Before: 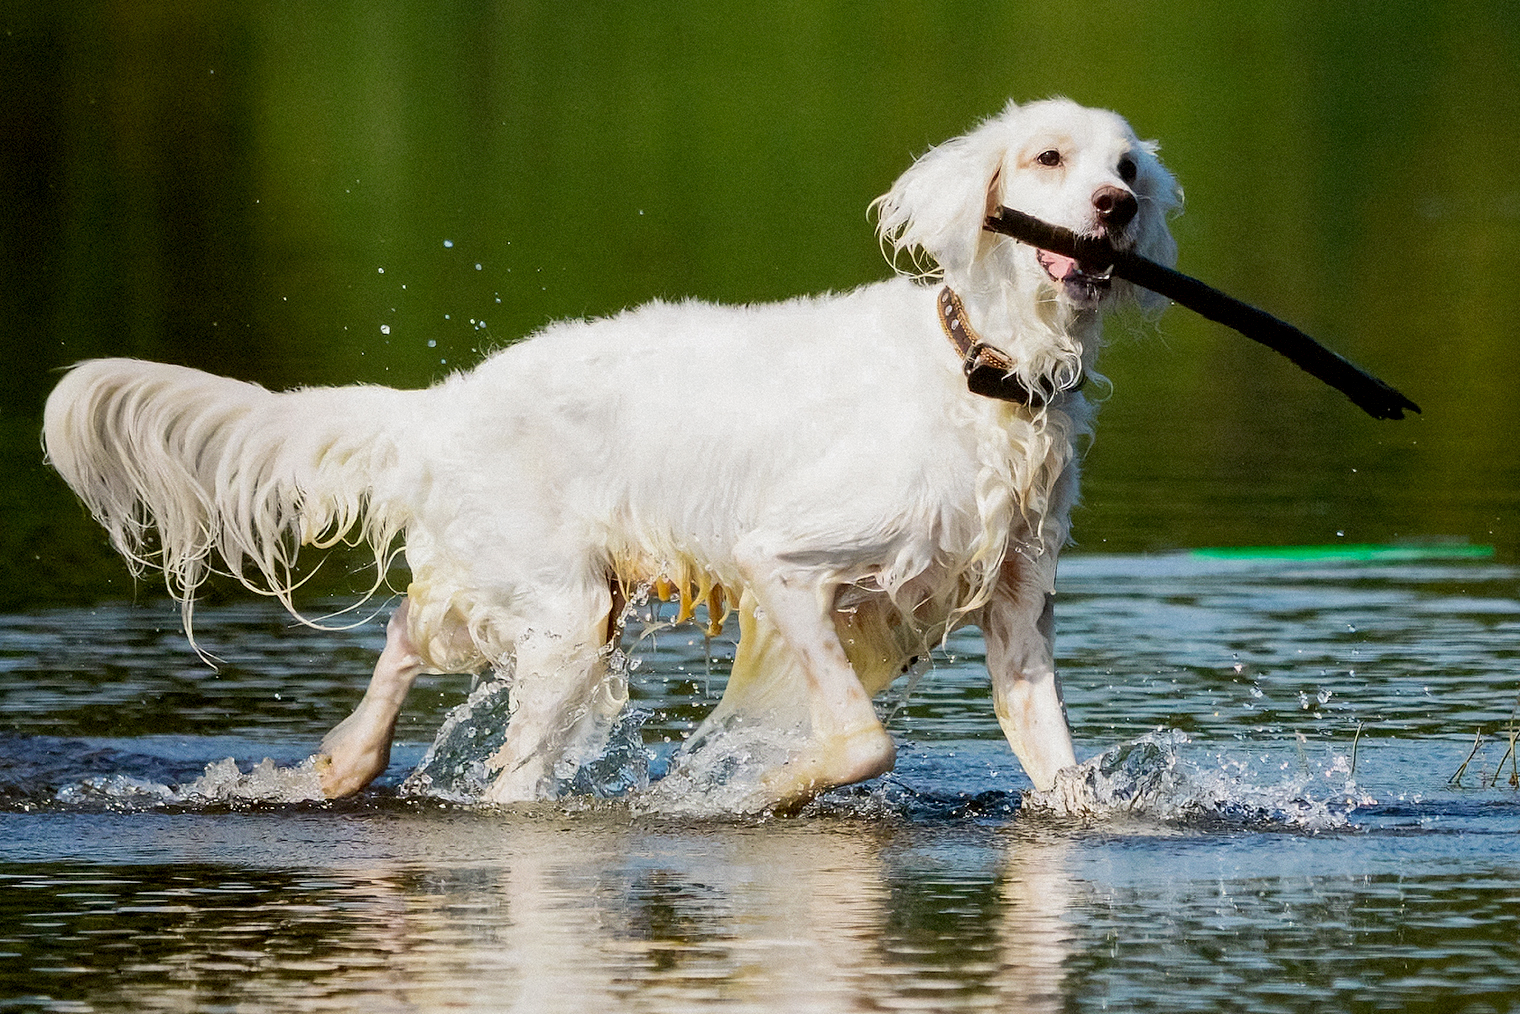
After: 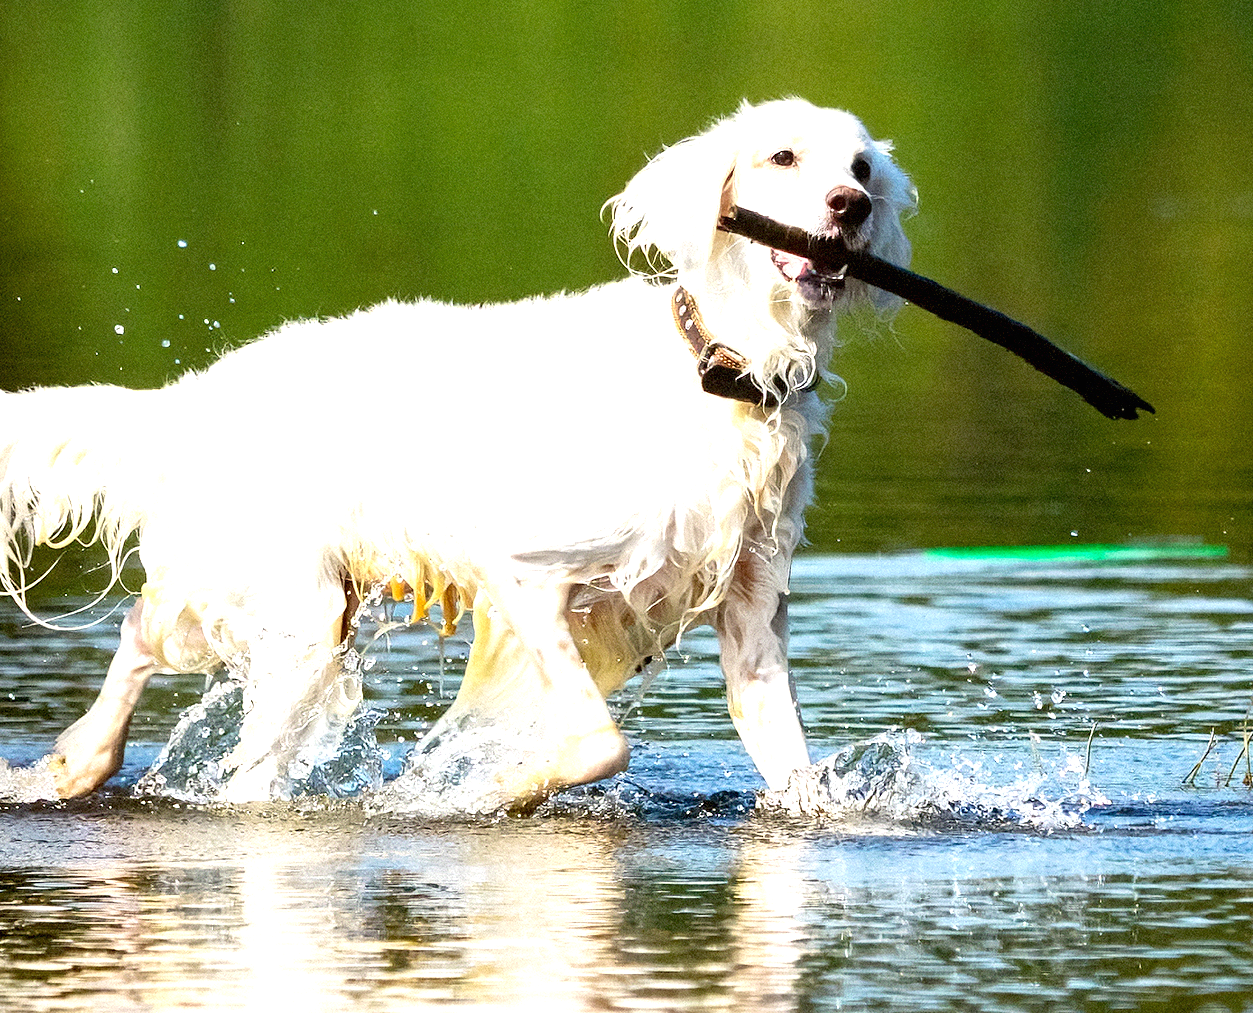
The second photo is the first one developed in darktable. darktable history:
exposure: black level correction 0, exposure 1.102 EV, compensate exposure bias true, compensate highlight preservation false
crop: left 17.536%, bottom 0.028%
